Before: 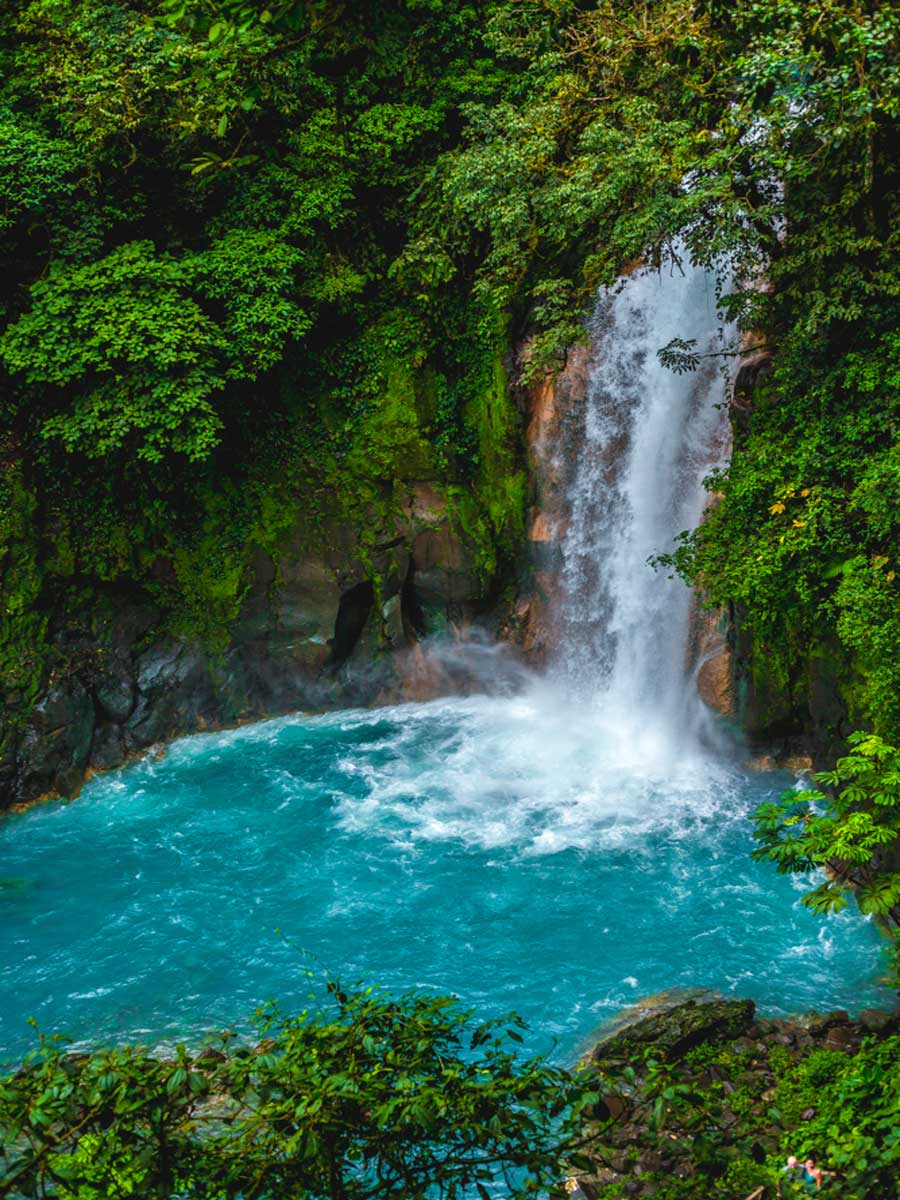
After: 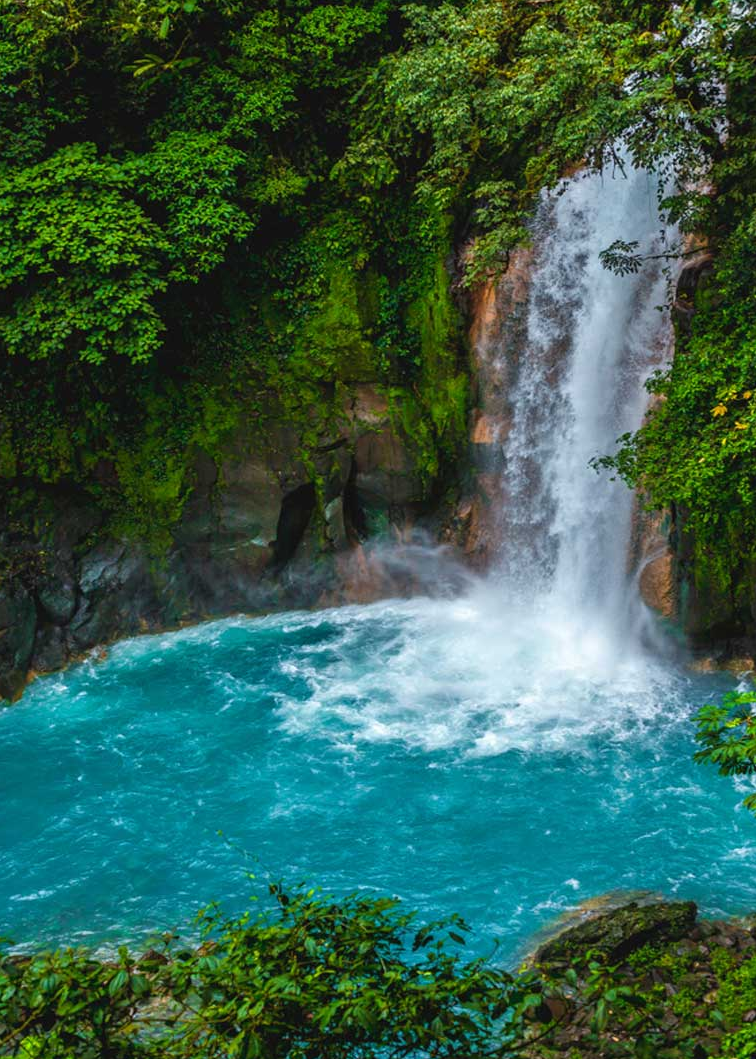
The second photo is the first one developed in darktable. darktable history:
crop: left 6.446%, top 8.188%, right 9.538%, bottom 3.548%
